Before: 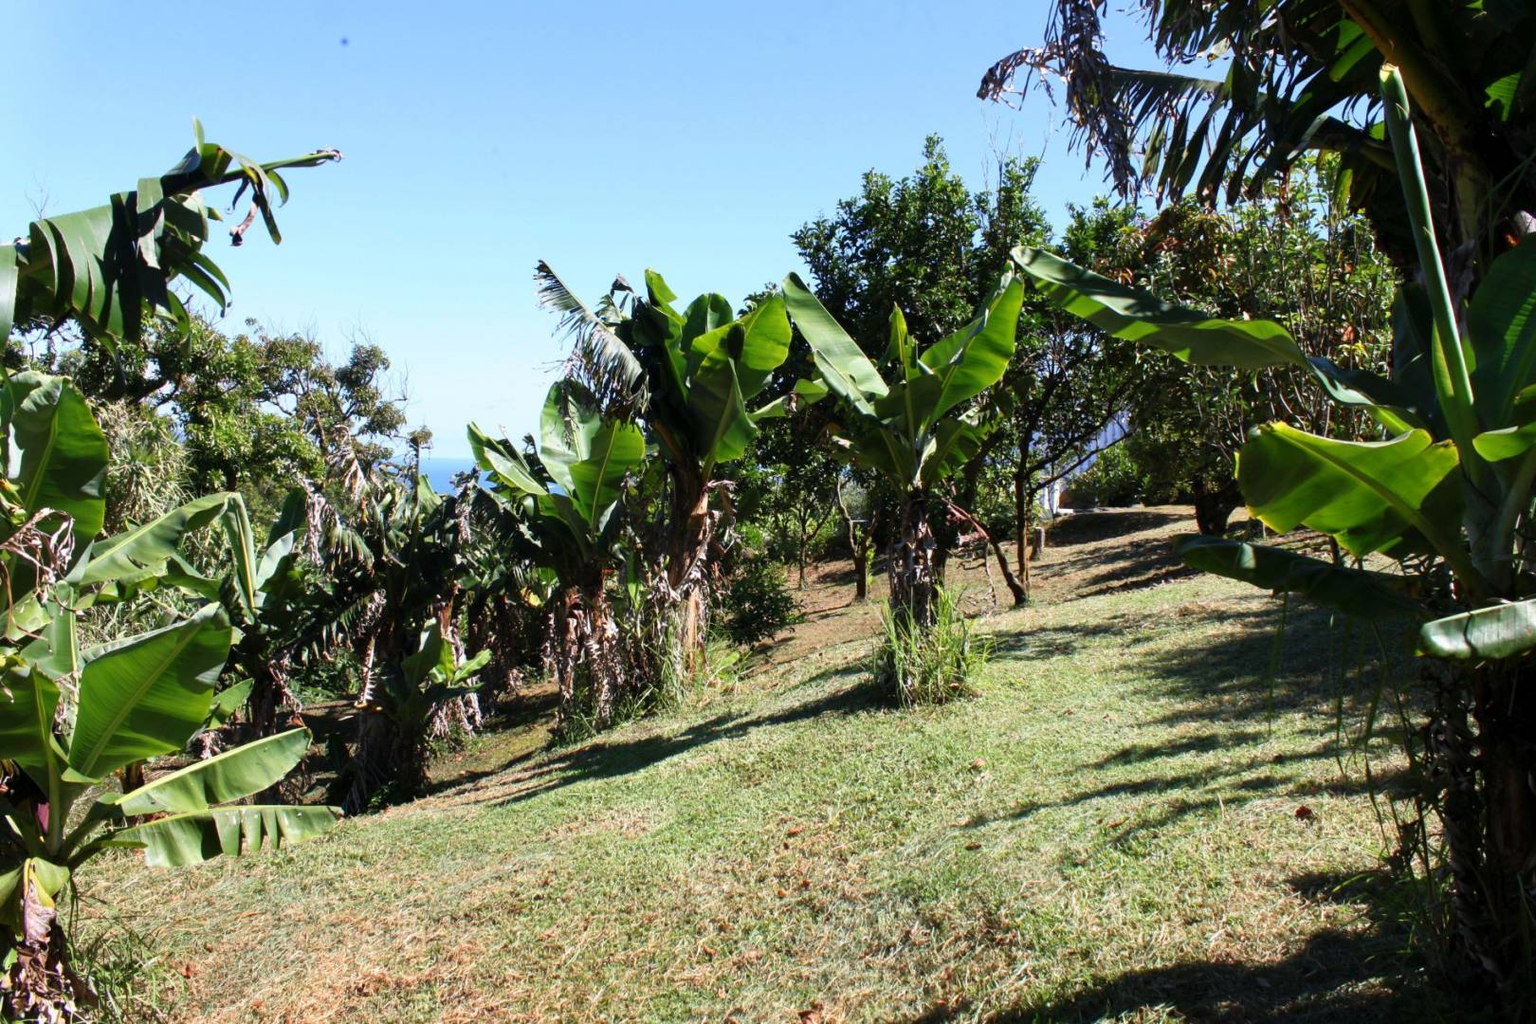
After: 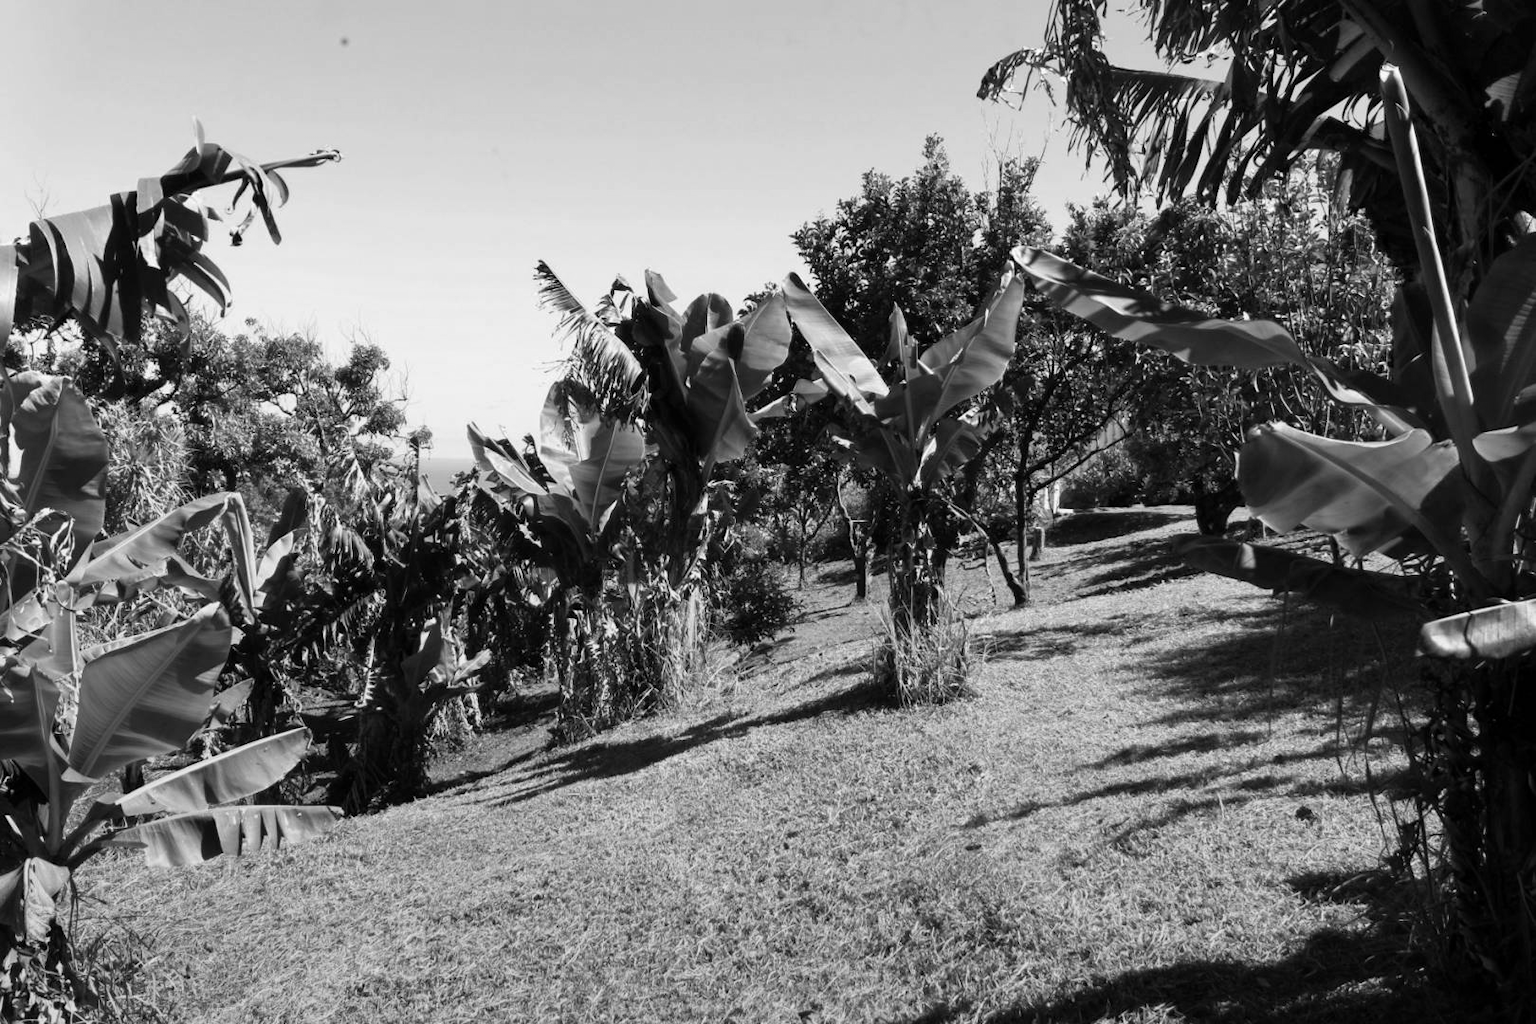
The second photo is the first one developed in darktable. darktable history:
graduated density: rotation -180°, offset 27.42
monochrome: a 1.94, b -0.638
